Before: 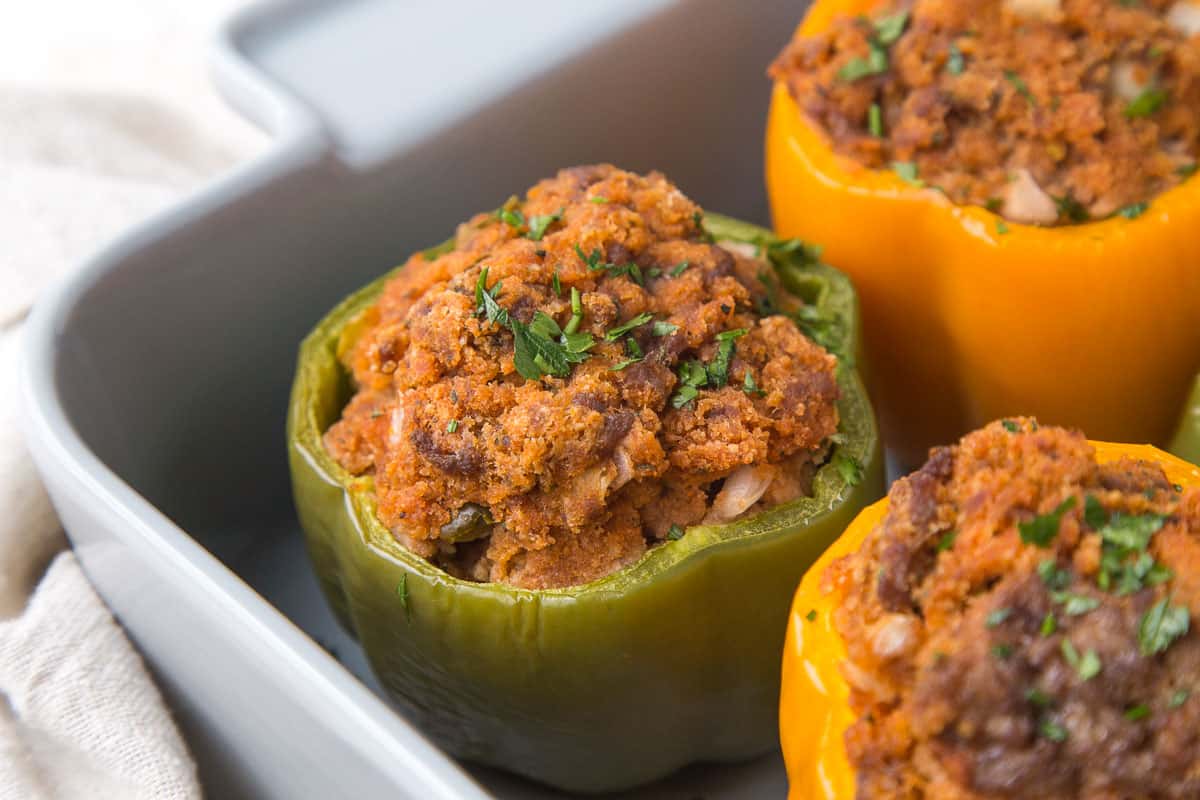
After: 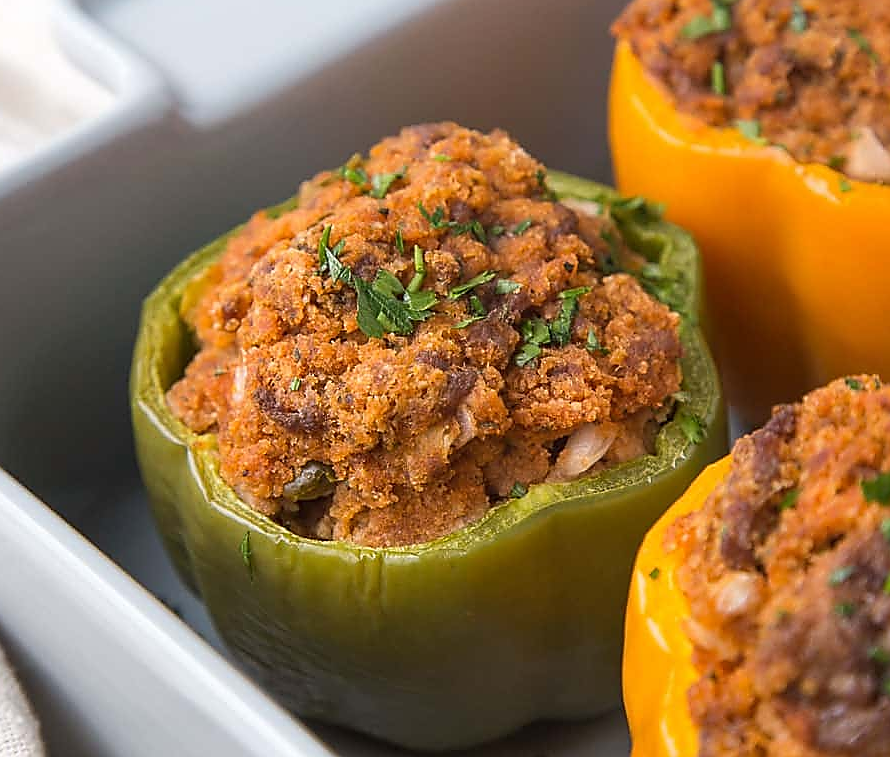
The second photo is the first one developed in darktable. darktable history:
sharpen: radius 1.426, amount 1.243, threshold 0.832
crop and rotate: left 13.15%, top 5.258%, right 12.626%
